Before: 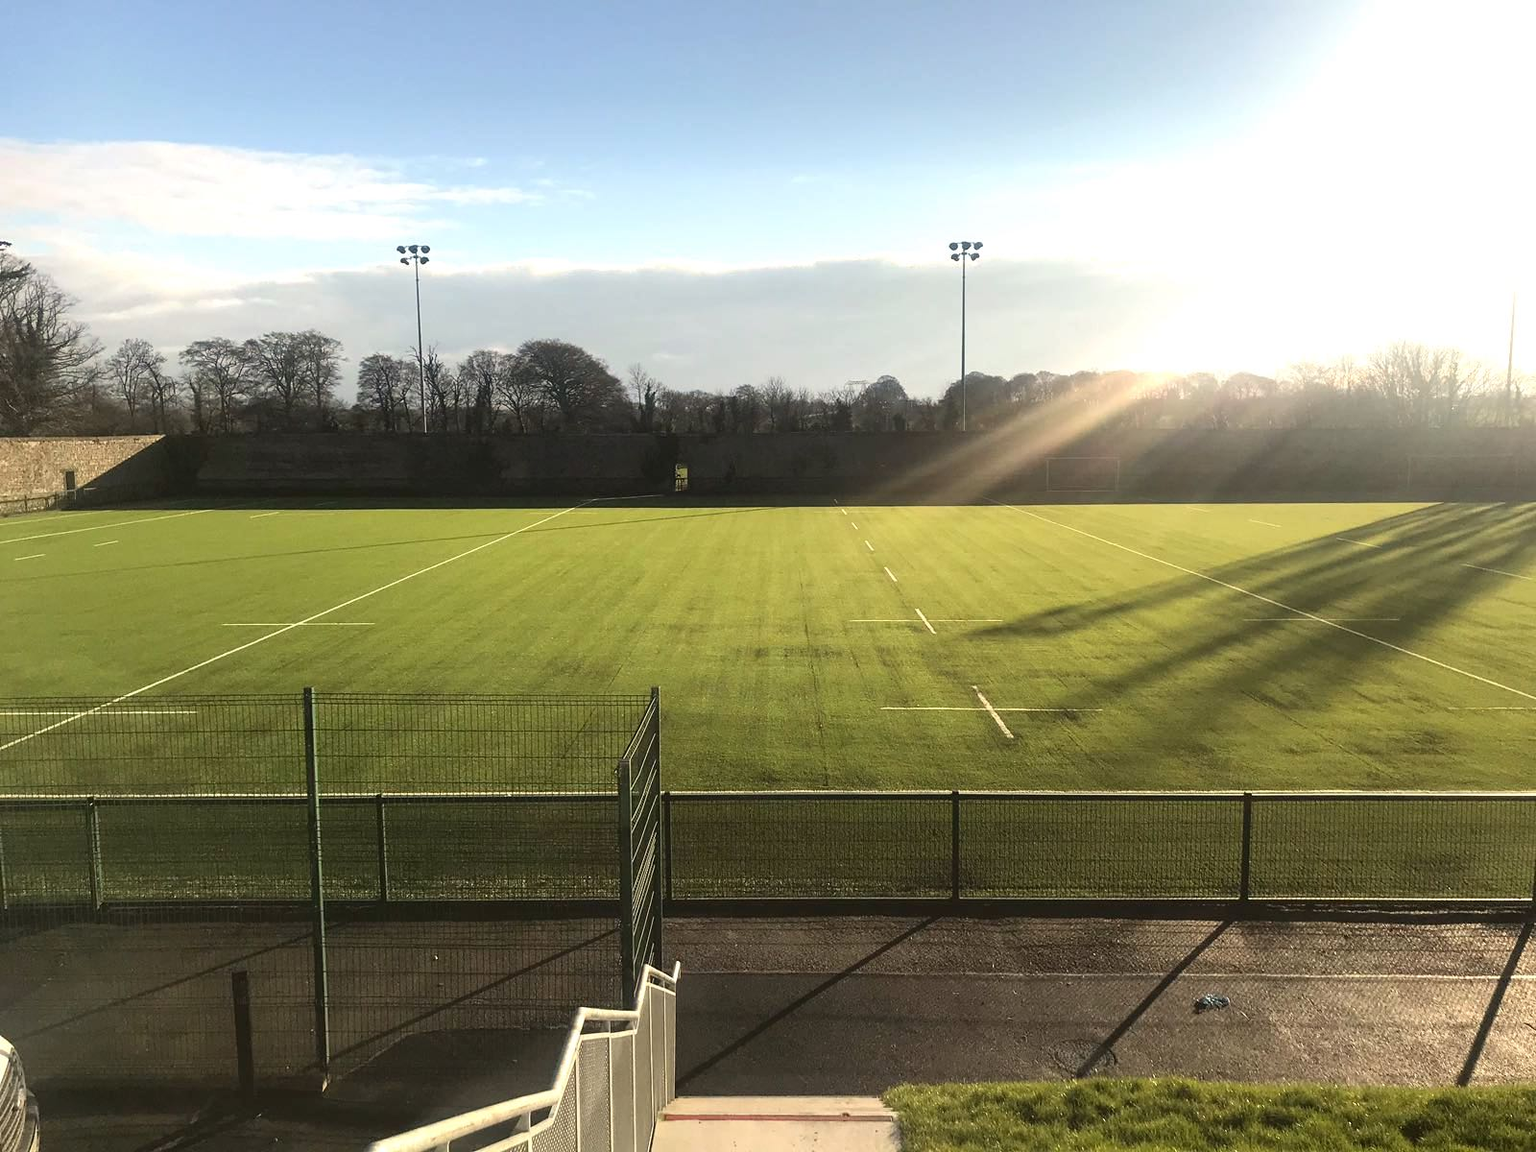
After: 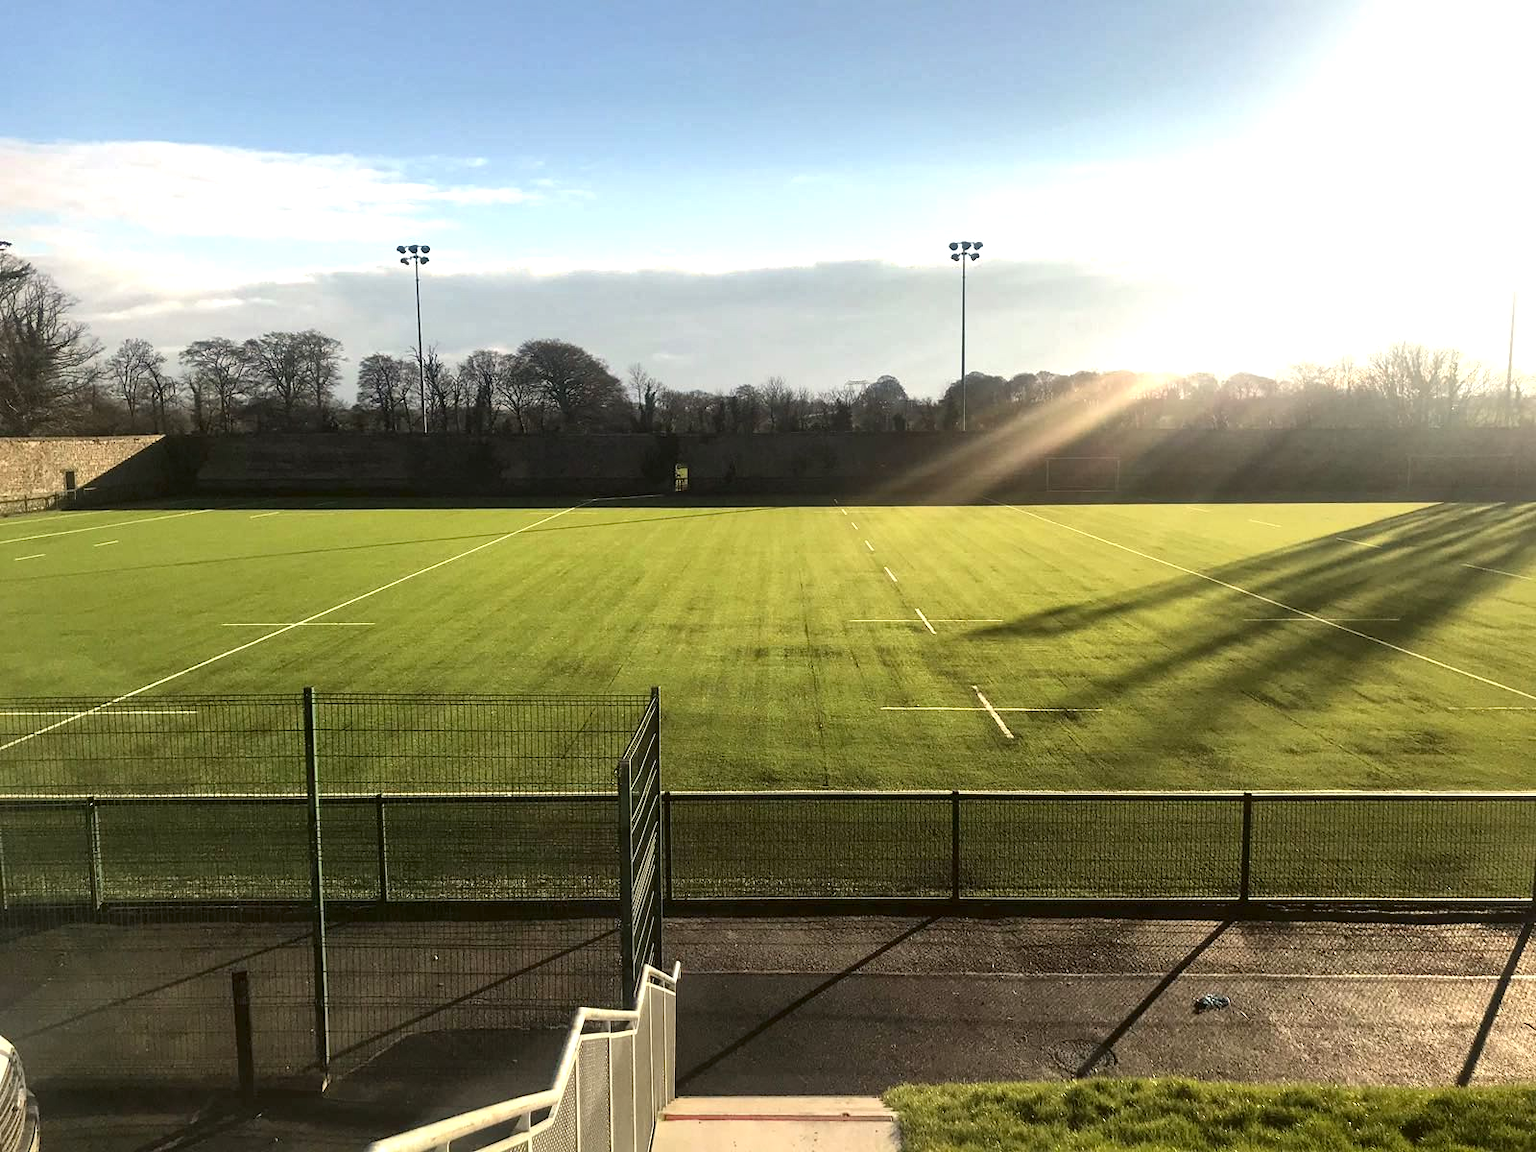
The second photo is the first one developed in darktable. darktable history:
local contrast: mode bilateral grid, contrast 25, coarseness 61, detail 152%, midtone range 0.2
contrast brightness saturation: saturation 0.098
